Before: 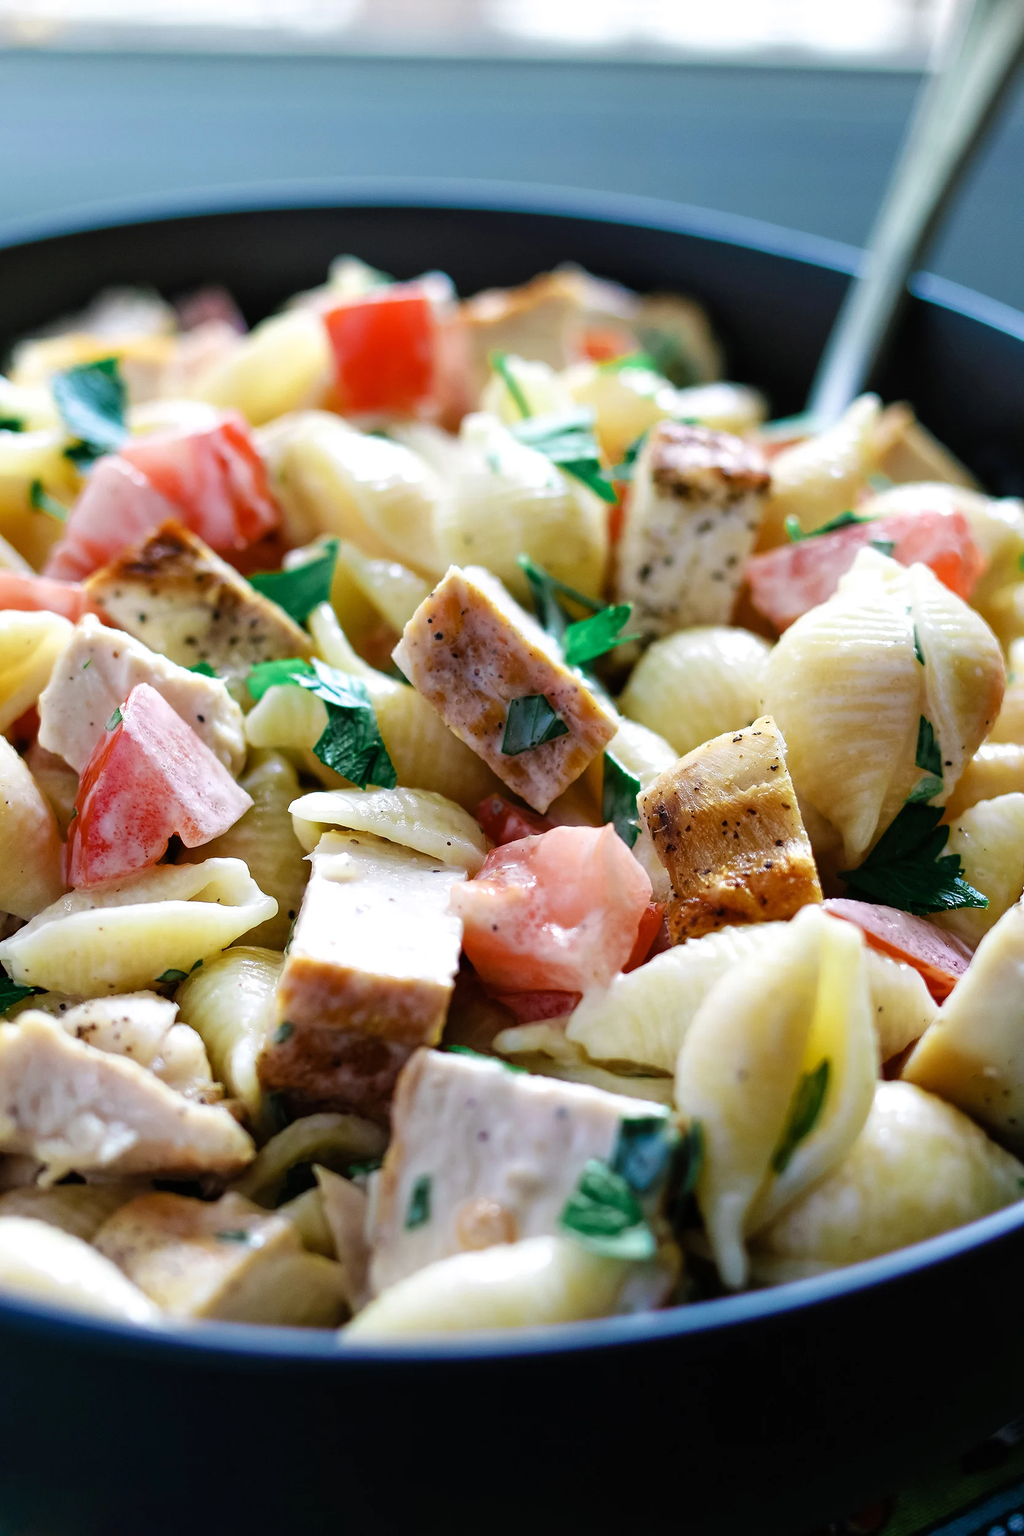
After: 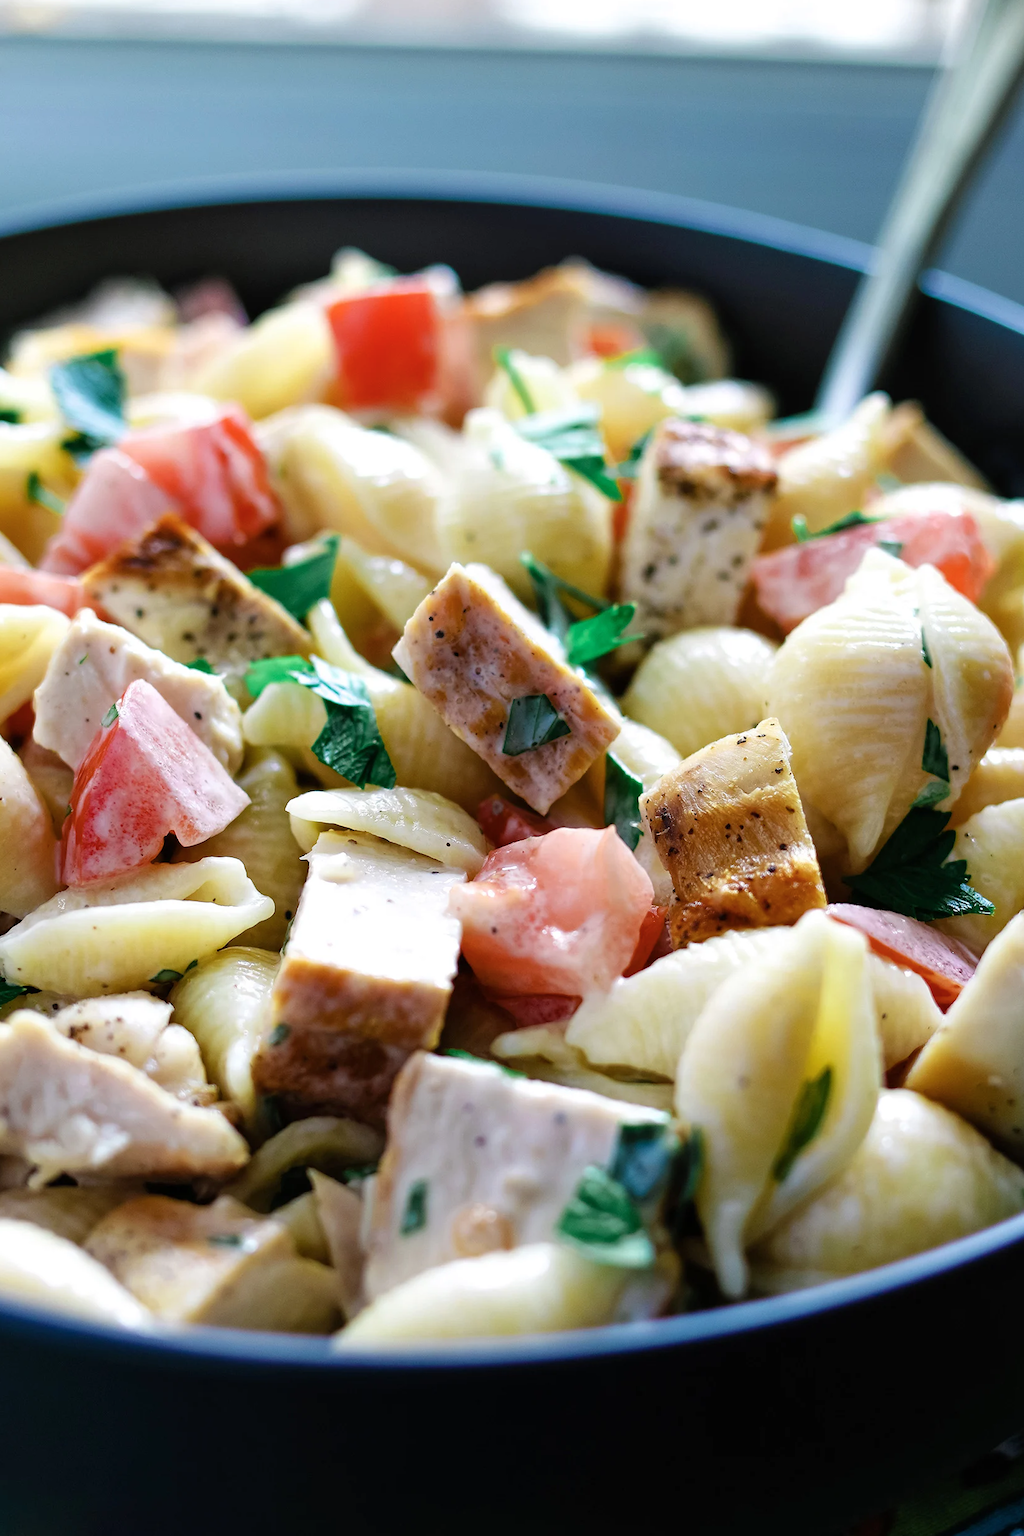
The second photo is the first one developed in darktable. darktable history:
crop and rotate: angle -0.5°
color balance rgb: on, module defaults
